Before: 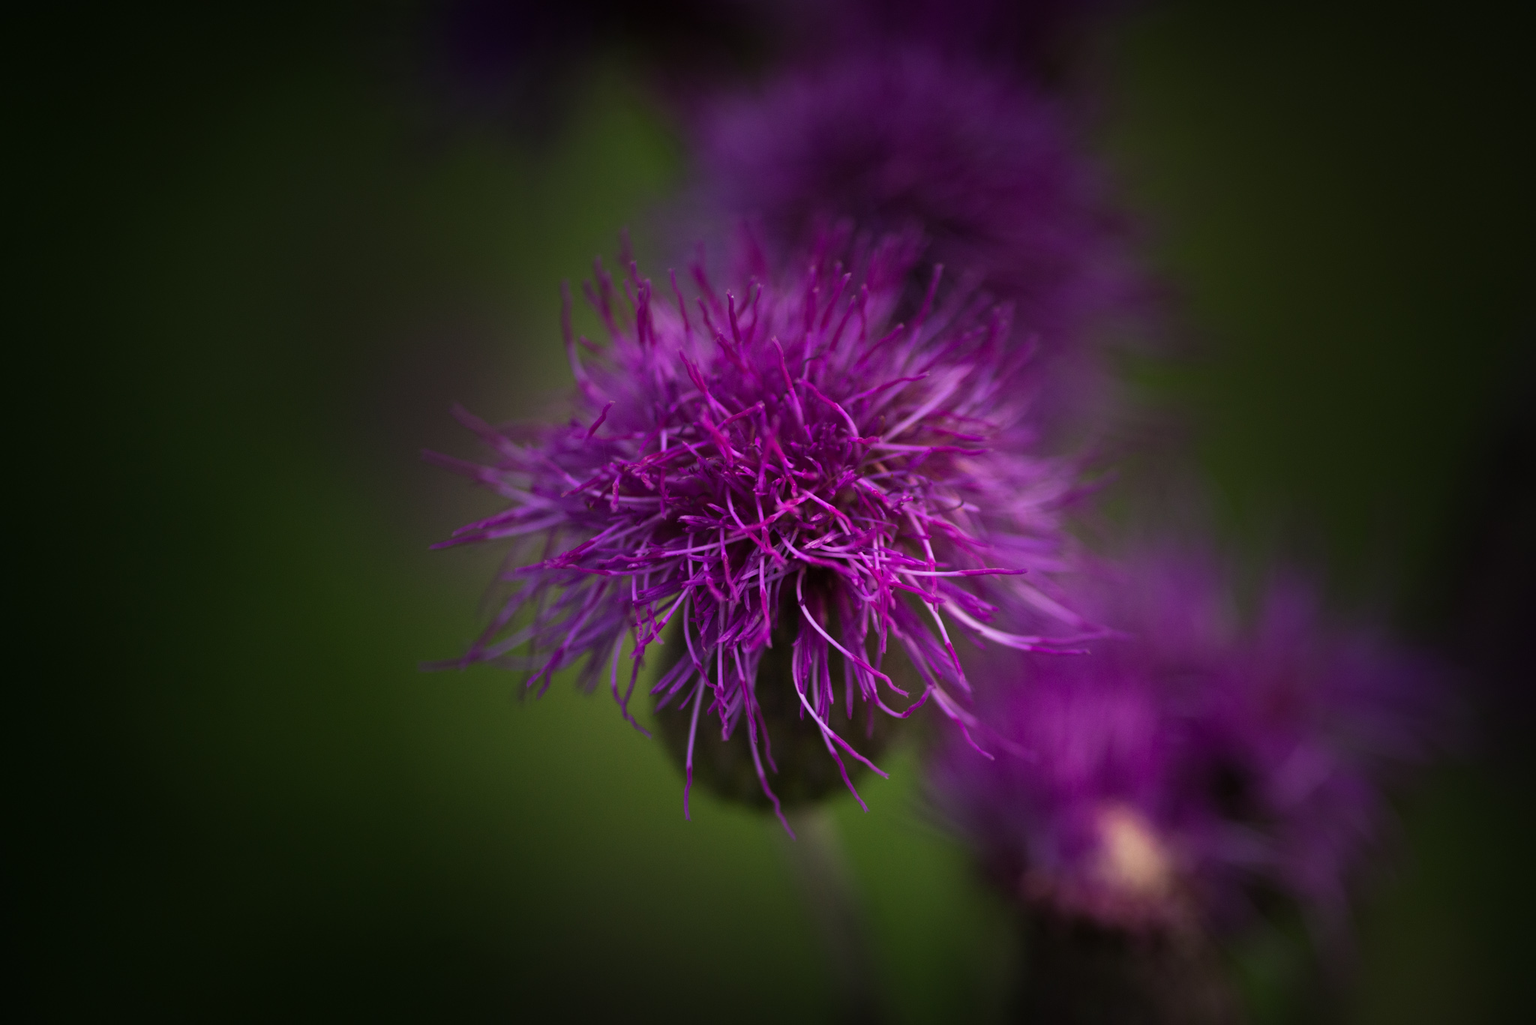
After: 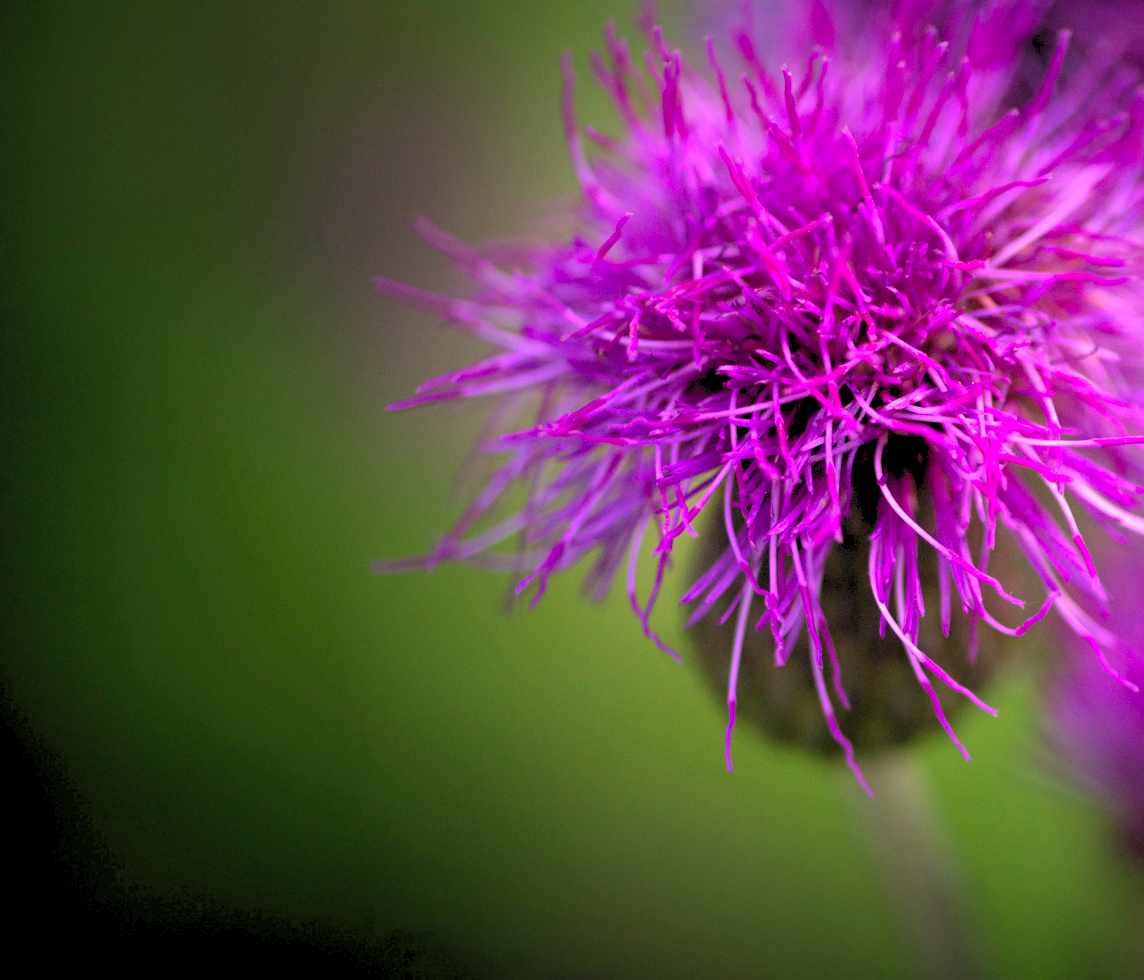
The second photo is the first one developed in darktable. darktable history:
levels: levels [0.072, 0.414, 0.976]
crop: left 9.15%, top 23.613%, right 34.972%, bottom 4.676%
exposure: exposure 0.455 EV, compensate highlight preservation false
